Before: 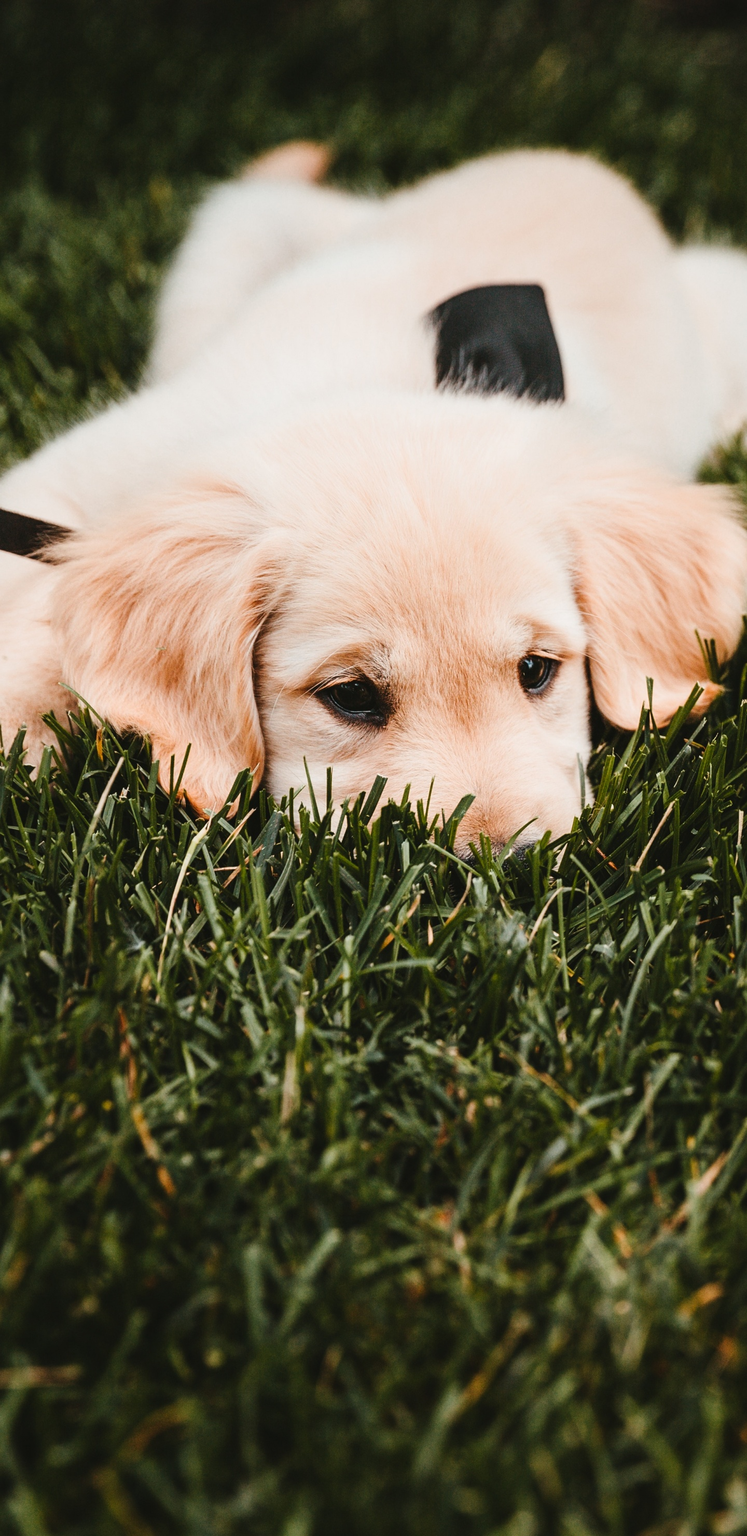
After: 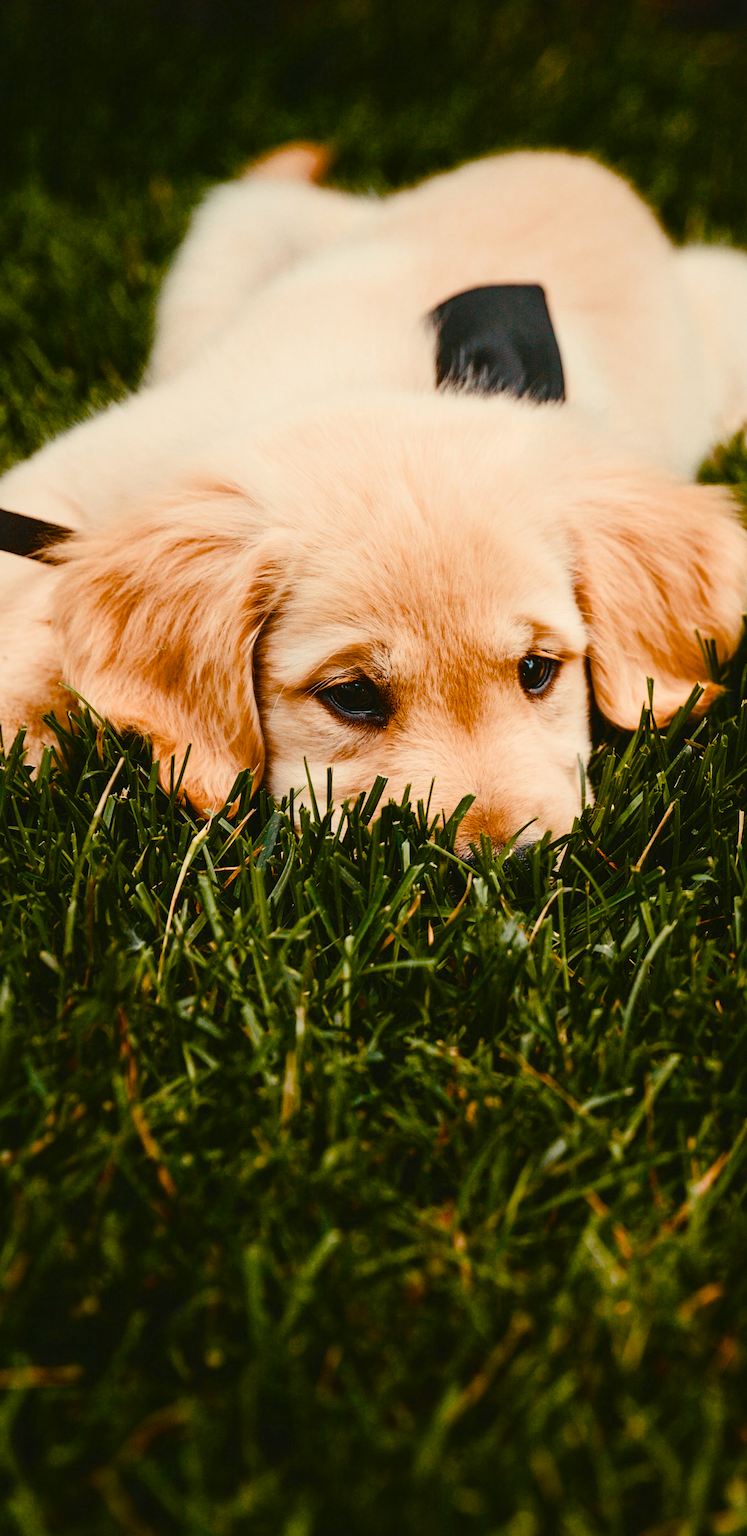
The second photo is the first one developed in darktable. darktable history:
color balance rgb: power › hue 71.2°, highlights gain › chroma 3.036%, highlights gain › hue 77.9°, perceptual saturation grading › global saturation 36.948%, perceptual saturation grading › shadows 35.192%, global vibrance 16.255%, saturation formula JzAzBz (2021)
